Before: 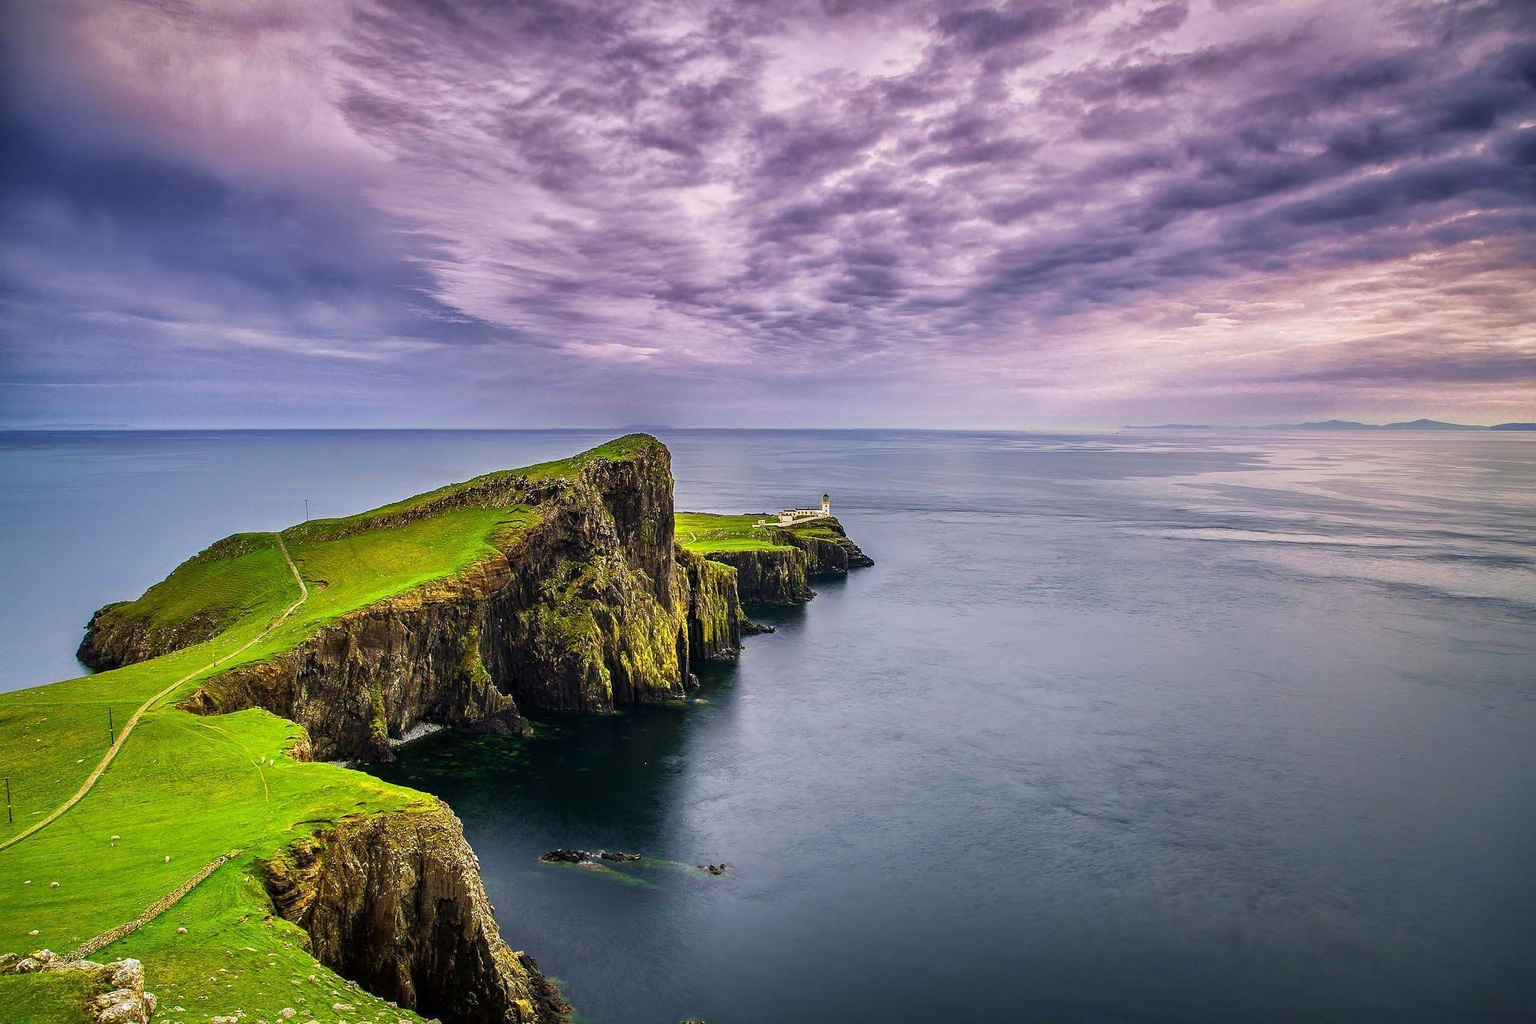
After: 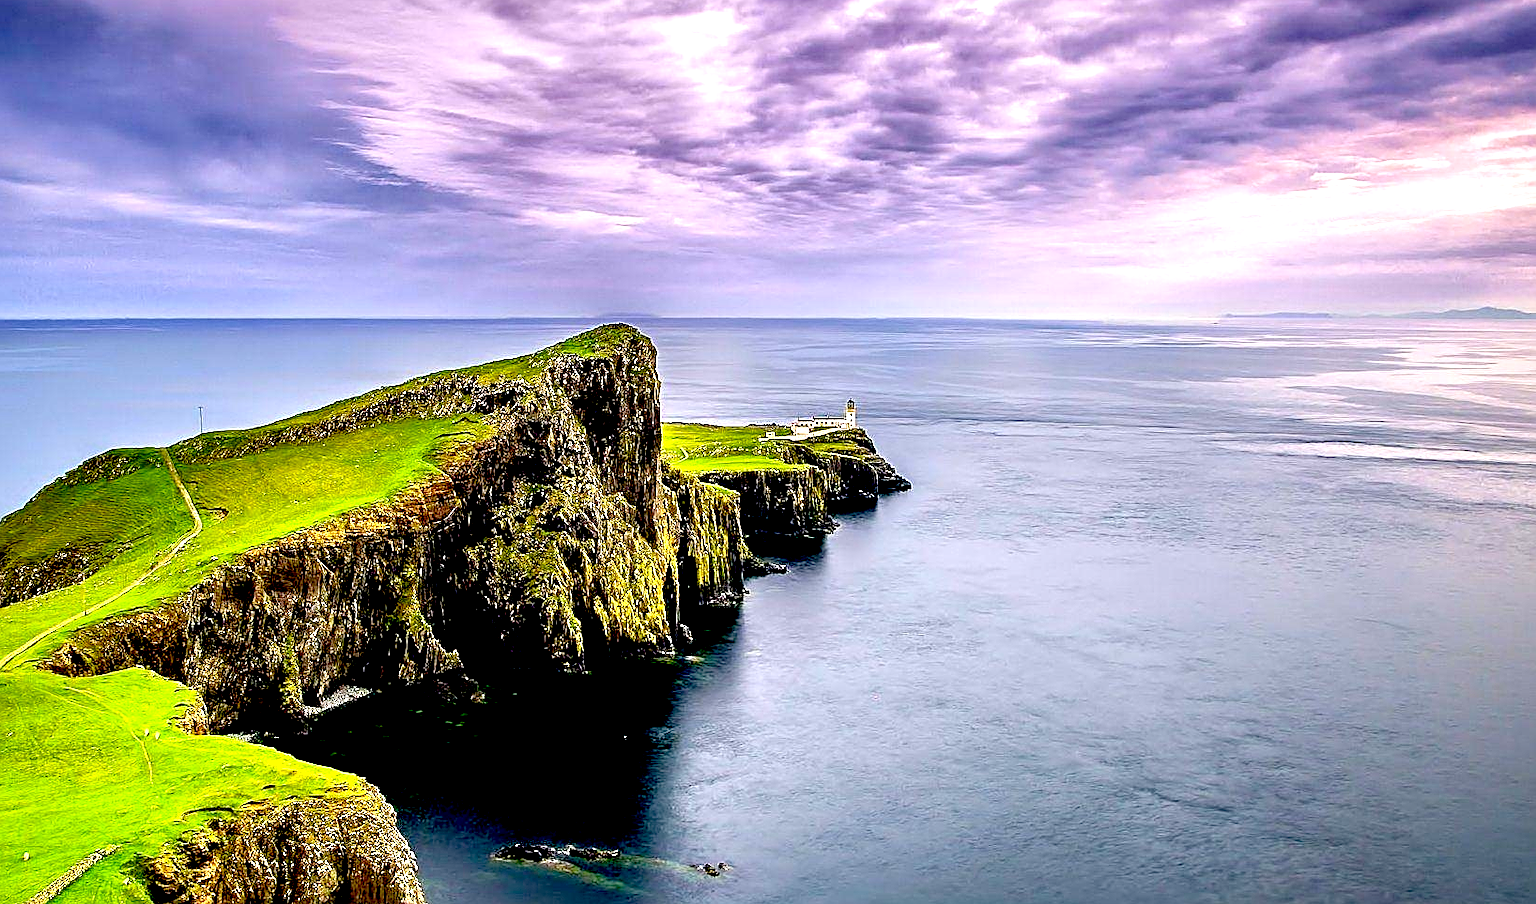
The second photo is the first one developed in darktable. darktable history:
sharpen: on, module defaults
crop: left 9.528%, top 17.091%, right 10.543%, bottom 12.351%
exposure: black level correction 0.033, exposure 0.906 EV, compensate exposure bias true, compensate highlight preservation false
